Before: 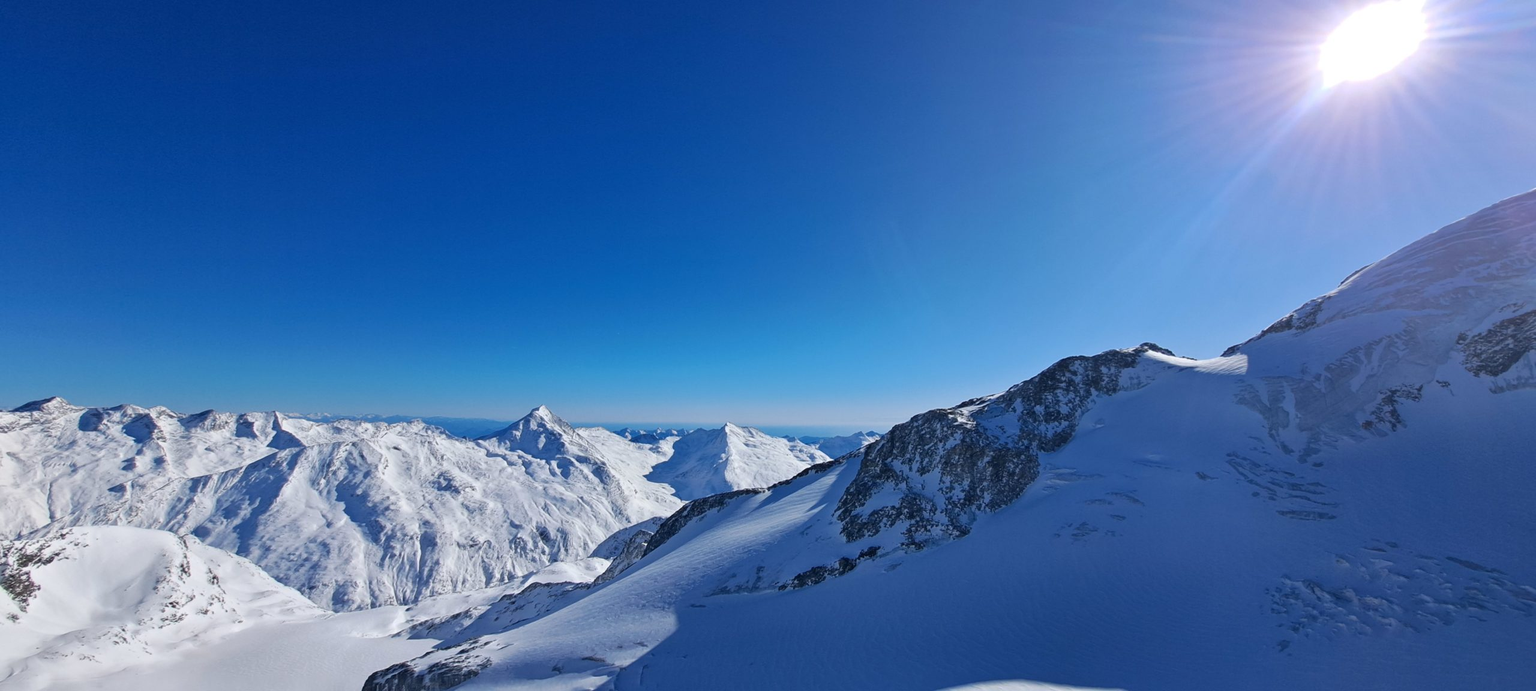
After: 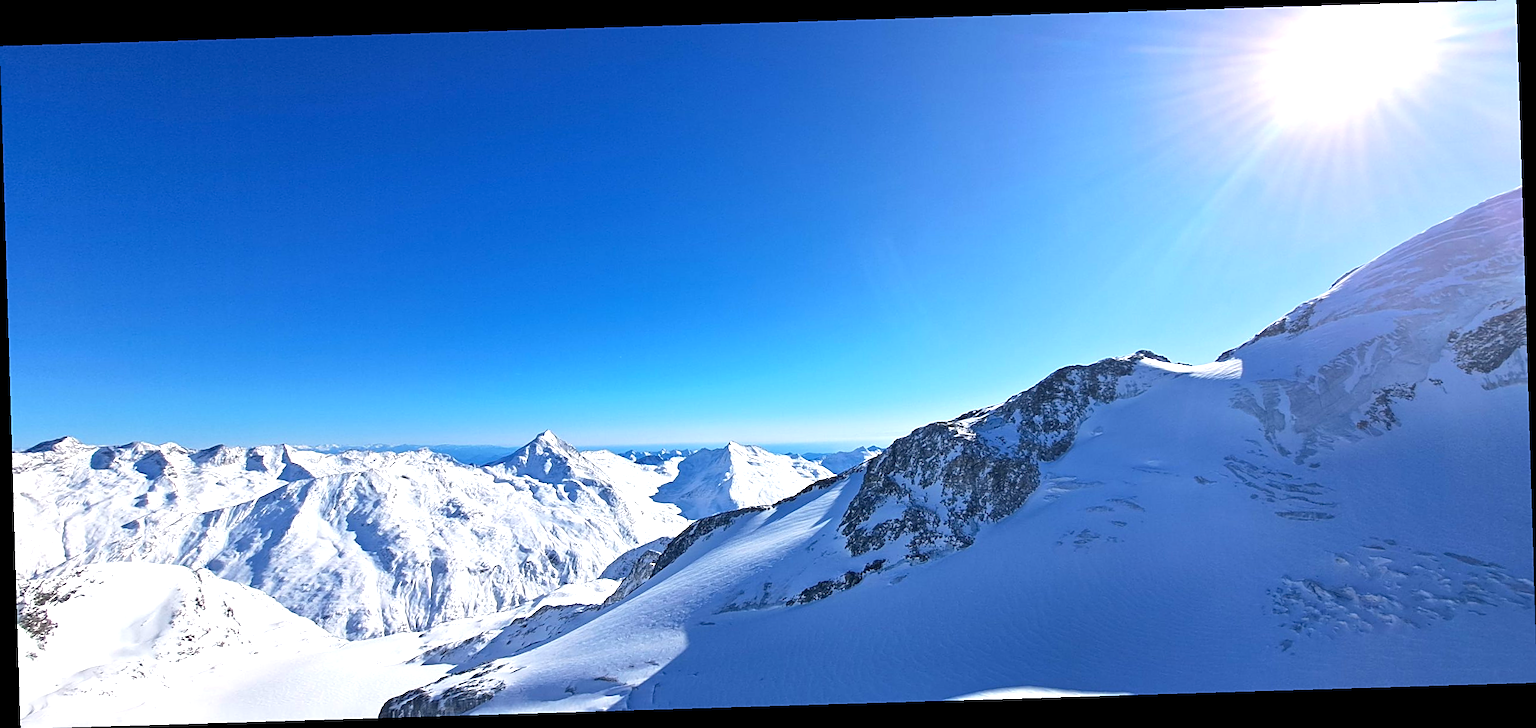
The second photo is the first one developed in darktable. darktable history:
white balance: red 1.009, blue 0.985
exposure: exposure 1 EV, compensate highlight preservation false
rotate and perspective: rotation -1.75°, automatic cropping off
sharpen: on, module defaults
